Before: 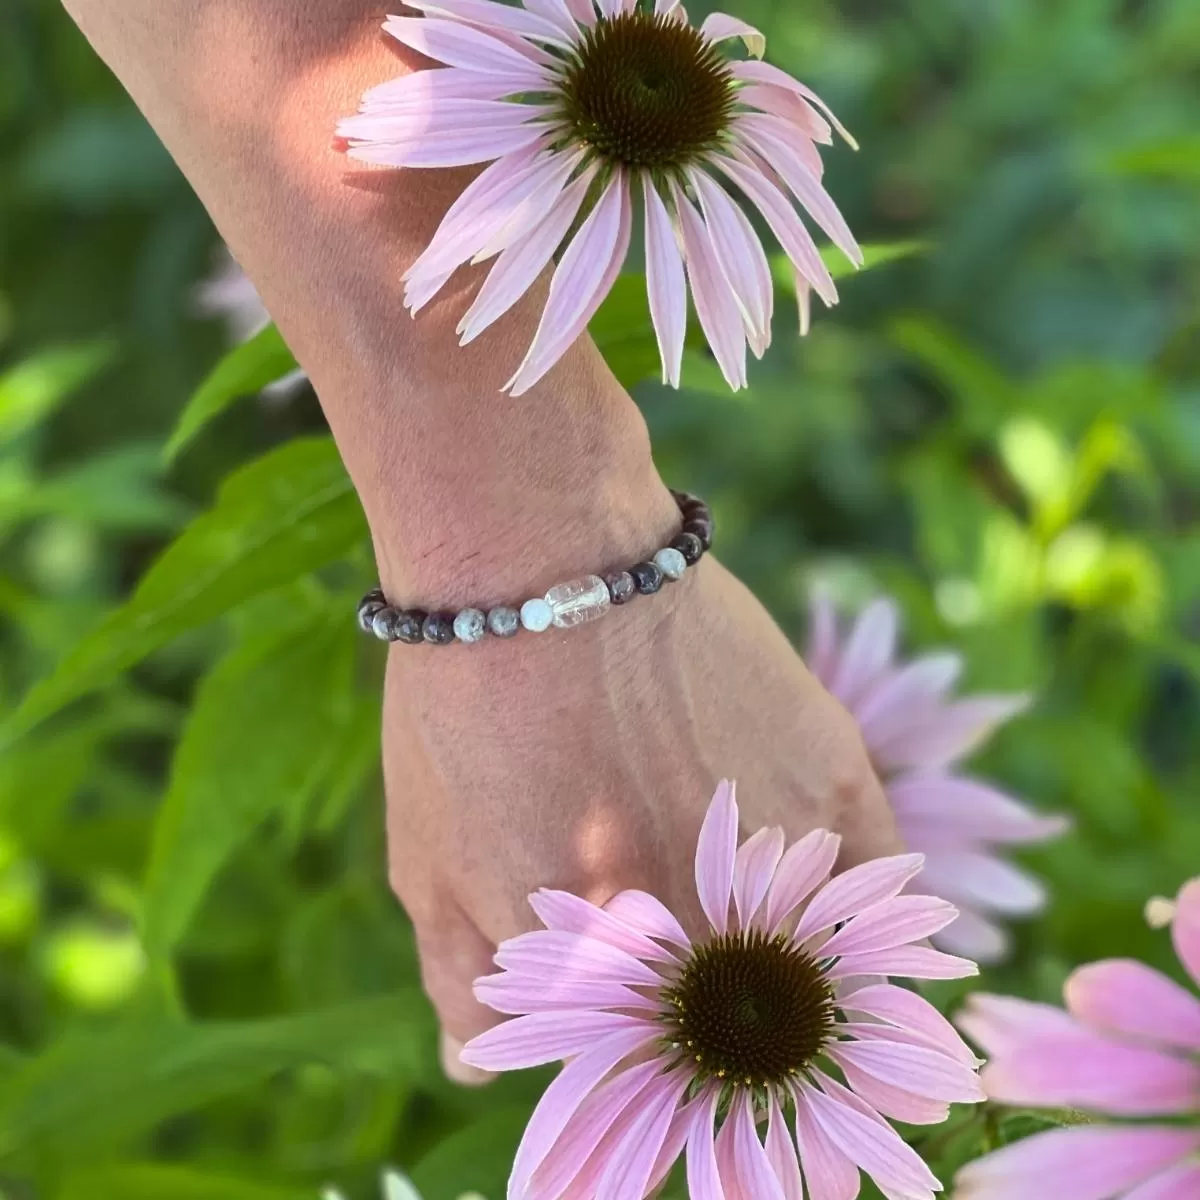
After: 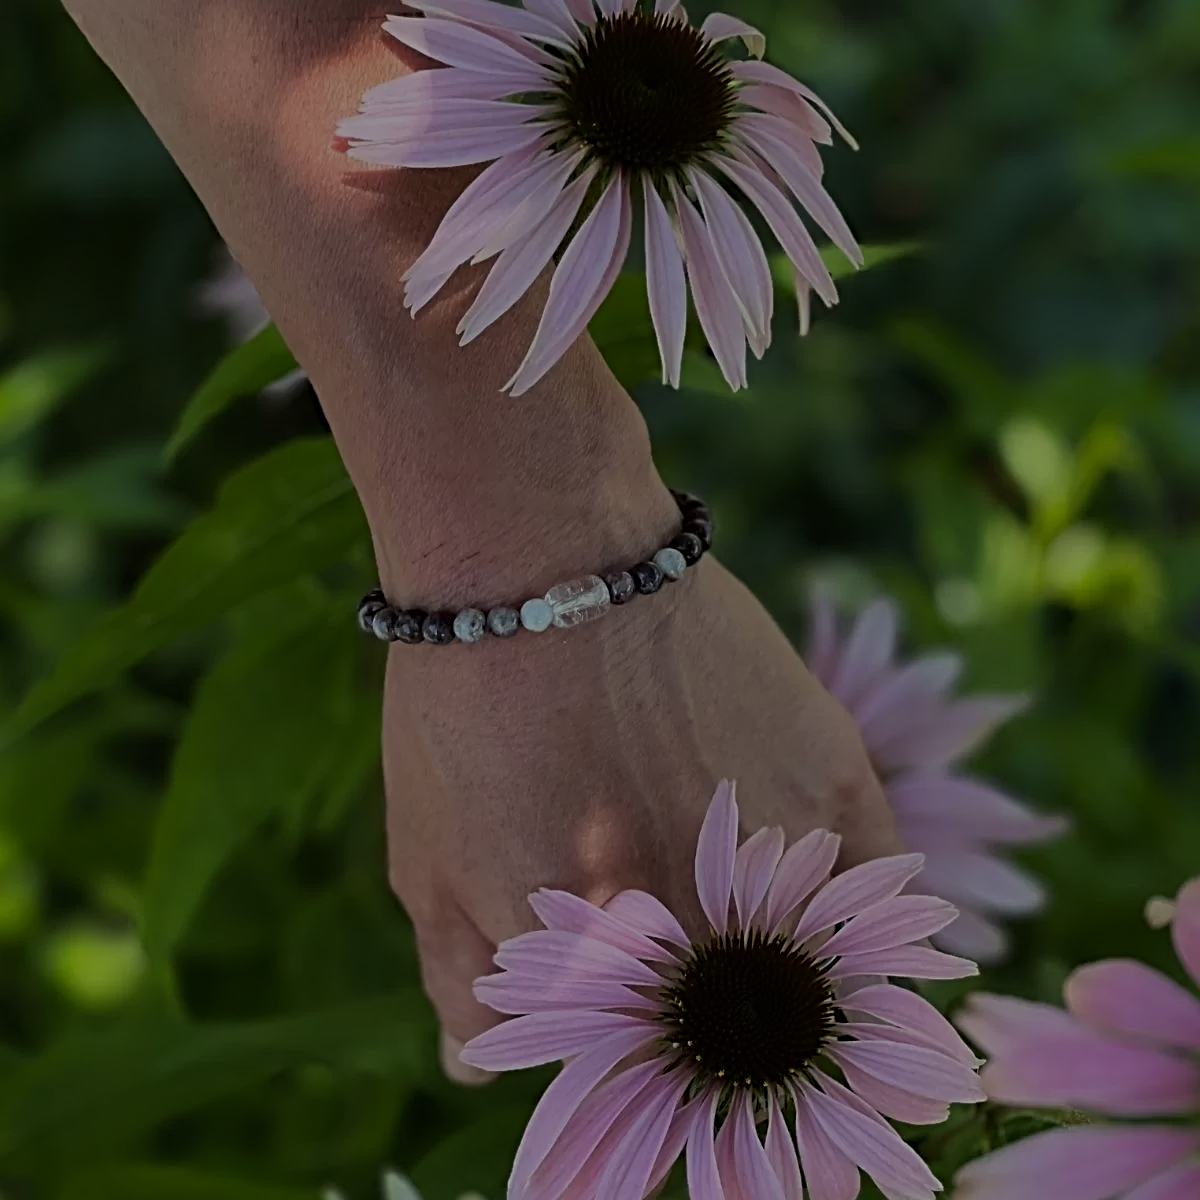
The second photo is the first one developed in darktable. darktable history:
exposure: exposure -2.369 EV, compensate highlight preservation false
tone equalizer: -8 EV -0.73 EV, -7 EV -0.732 EV, -6 EV -0.596 EV, -5 EV -0.416 EV, -3 EV 0.398 EV, -2 EV 0.6 EV, -1 EV 0.685 EV, +0 EV 0.773 EV
sharpen: radius 4.876
